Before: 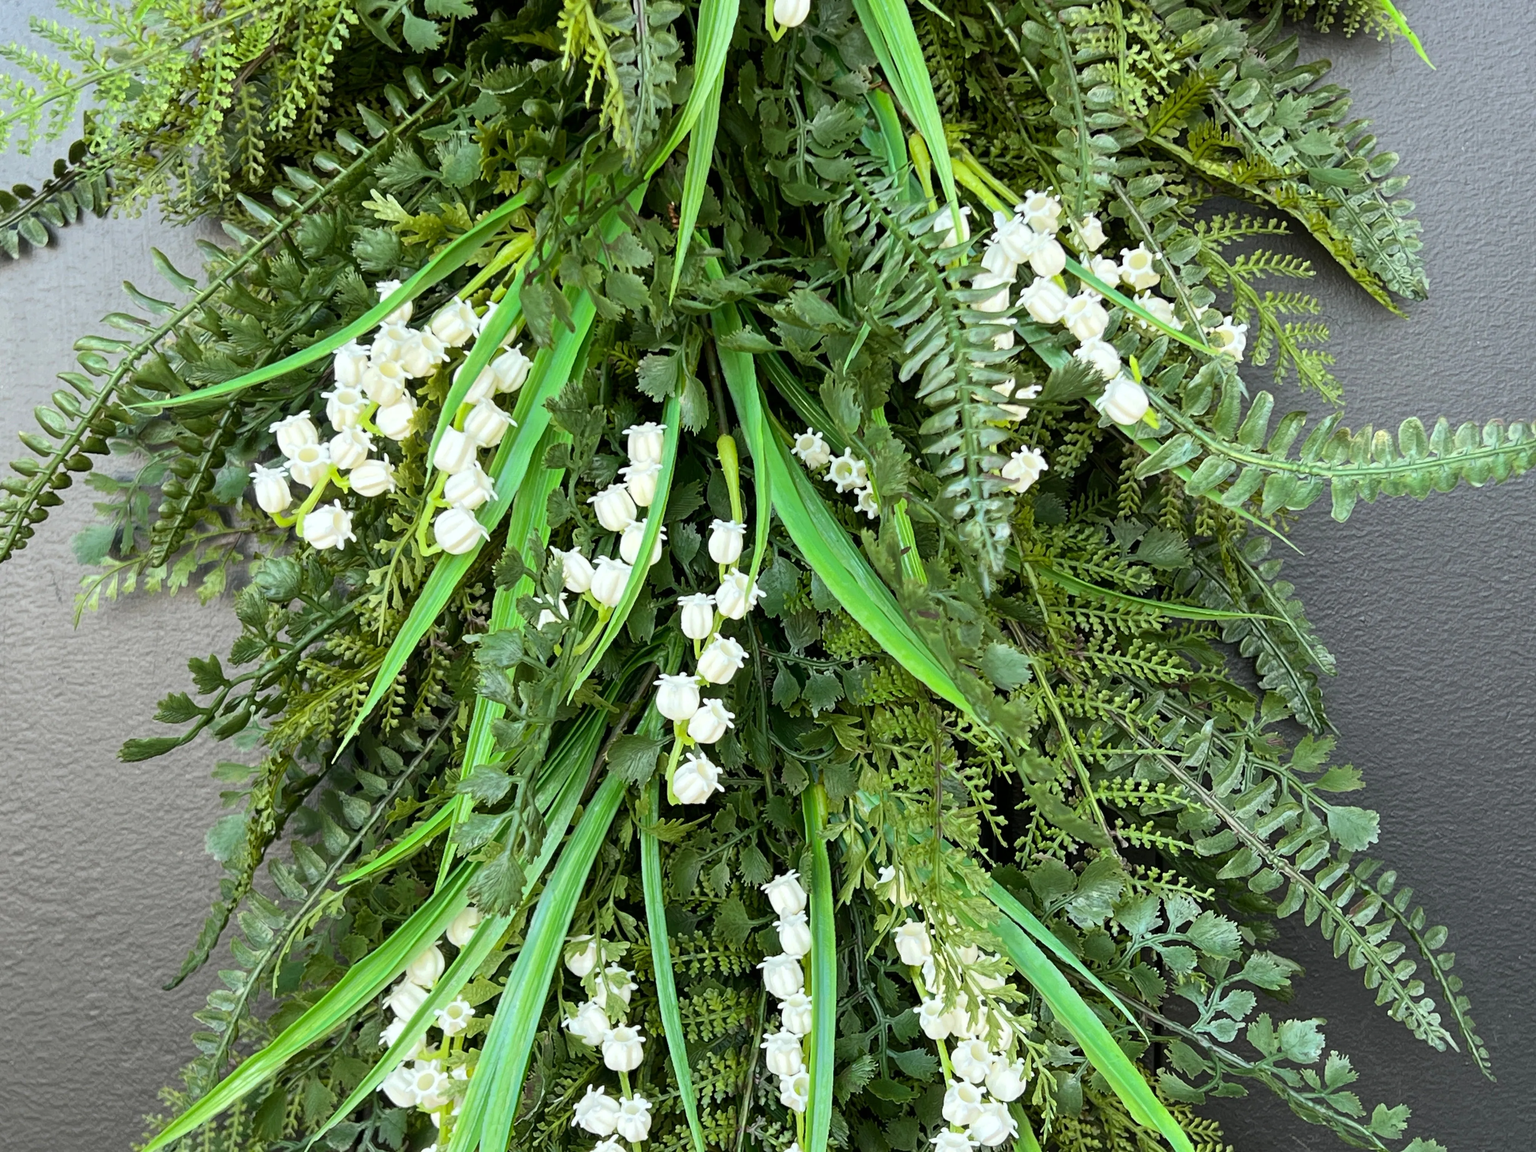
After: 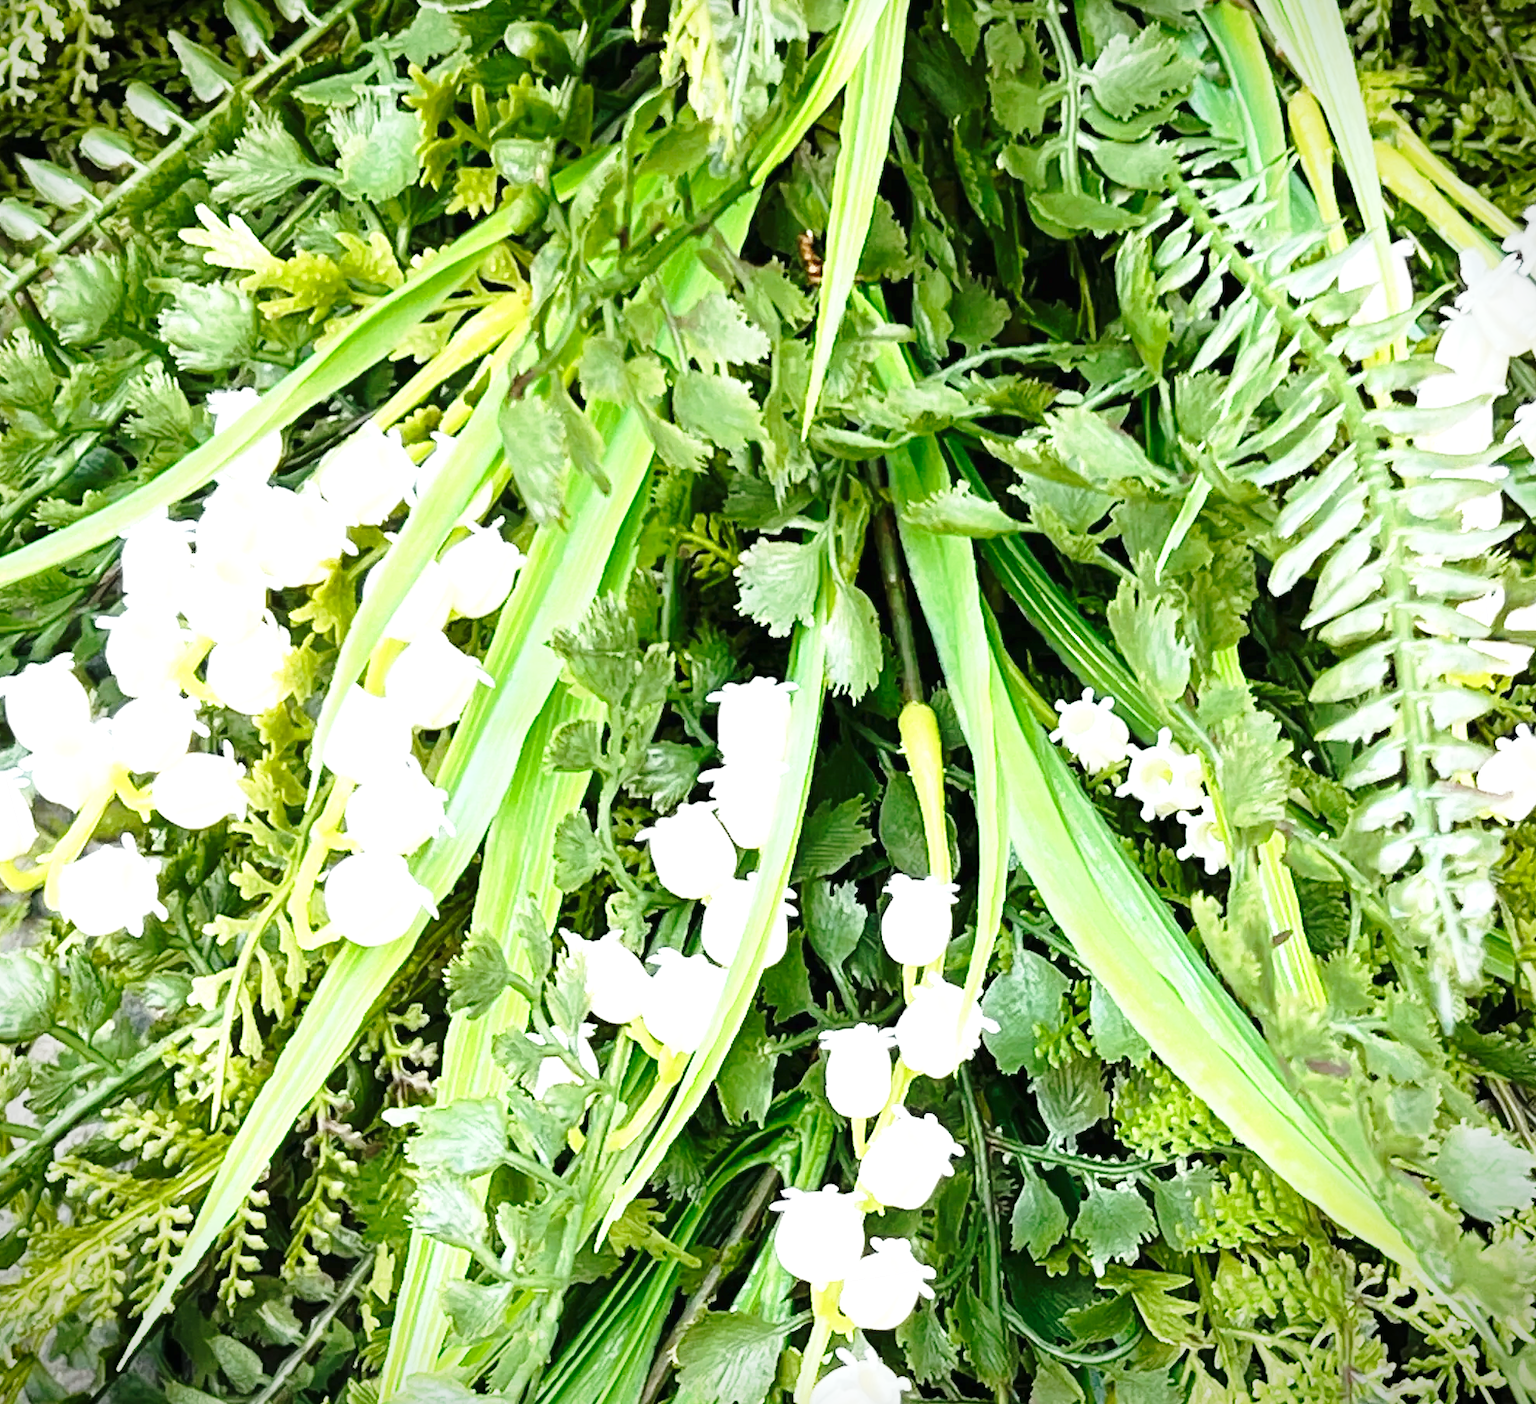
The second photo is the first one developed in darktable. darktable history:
crop: left 17.835%, top 7.675%, right 32.881%, bottom 32.213%
exposure: black level correction 0, exposure 1 EV, compensate exposure bias true, compensate highlight preservation false
base curve: curves: ch0 [(0, 0) (0.028, 0.03) (0.121, 0.232) (0.46, 0.748) (0.859, 0.968) (1, 1)], preserve colors none
vignetting: fall-off start 97.23%, saturation -0.024, center (-0.033, -0.042), width/height ratio 1.179, unbound false
